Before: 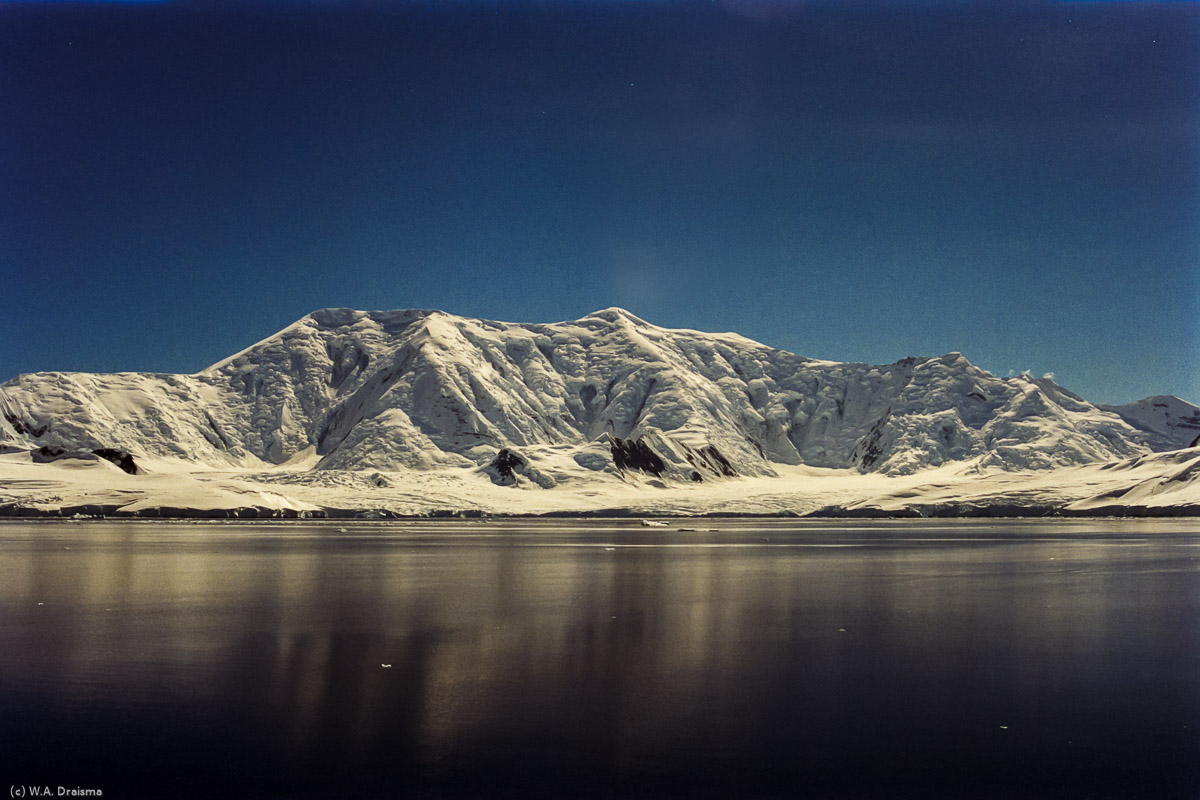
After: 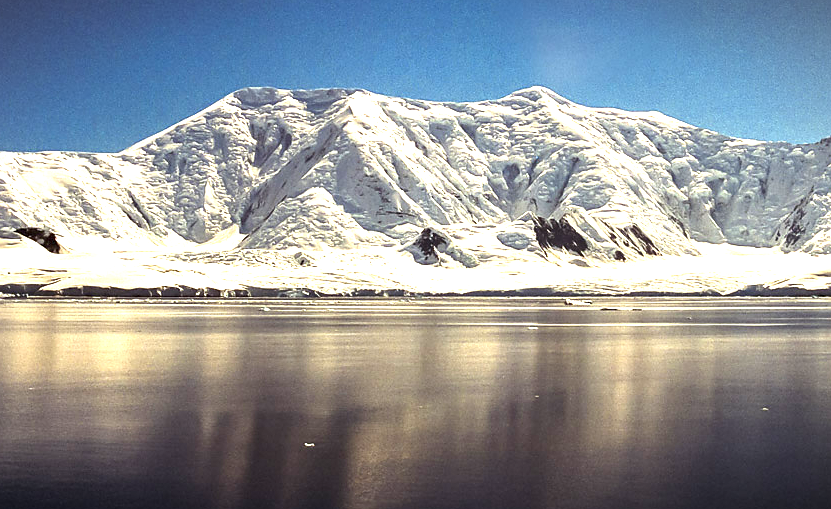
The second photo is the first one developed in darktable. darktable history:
crop: left 6.488%, top 27.668%, right 24.183%, bottom 8.656%
exposure: black level correction 0, exposure 1.741 EV, compensate exposure bias true, compensate highlight preservation false
vignetting: fall-off start 100%, fall-off radius 64.94%, automatic ratio true, unbound false
sharpen: radius 1, threshold 1
